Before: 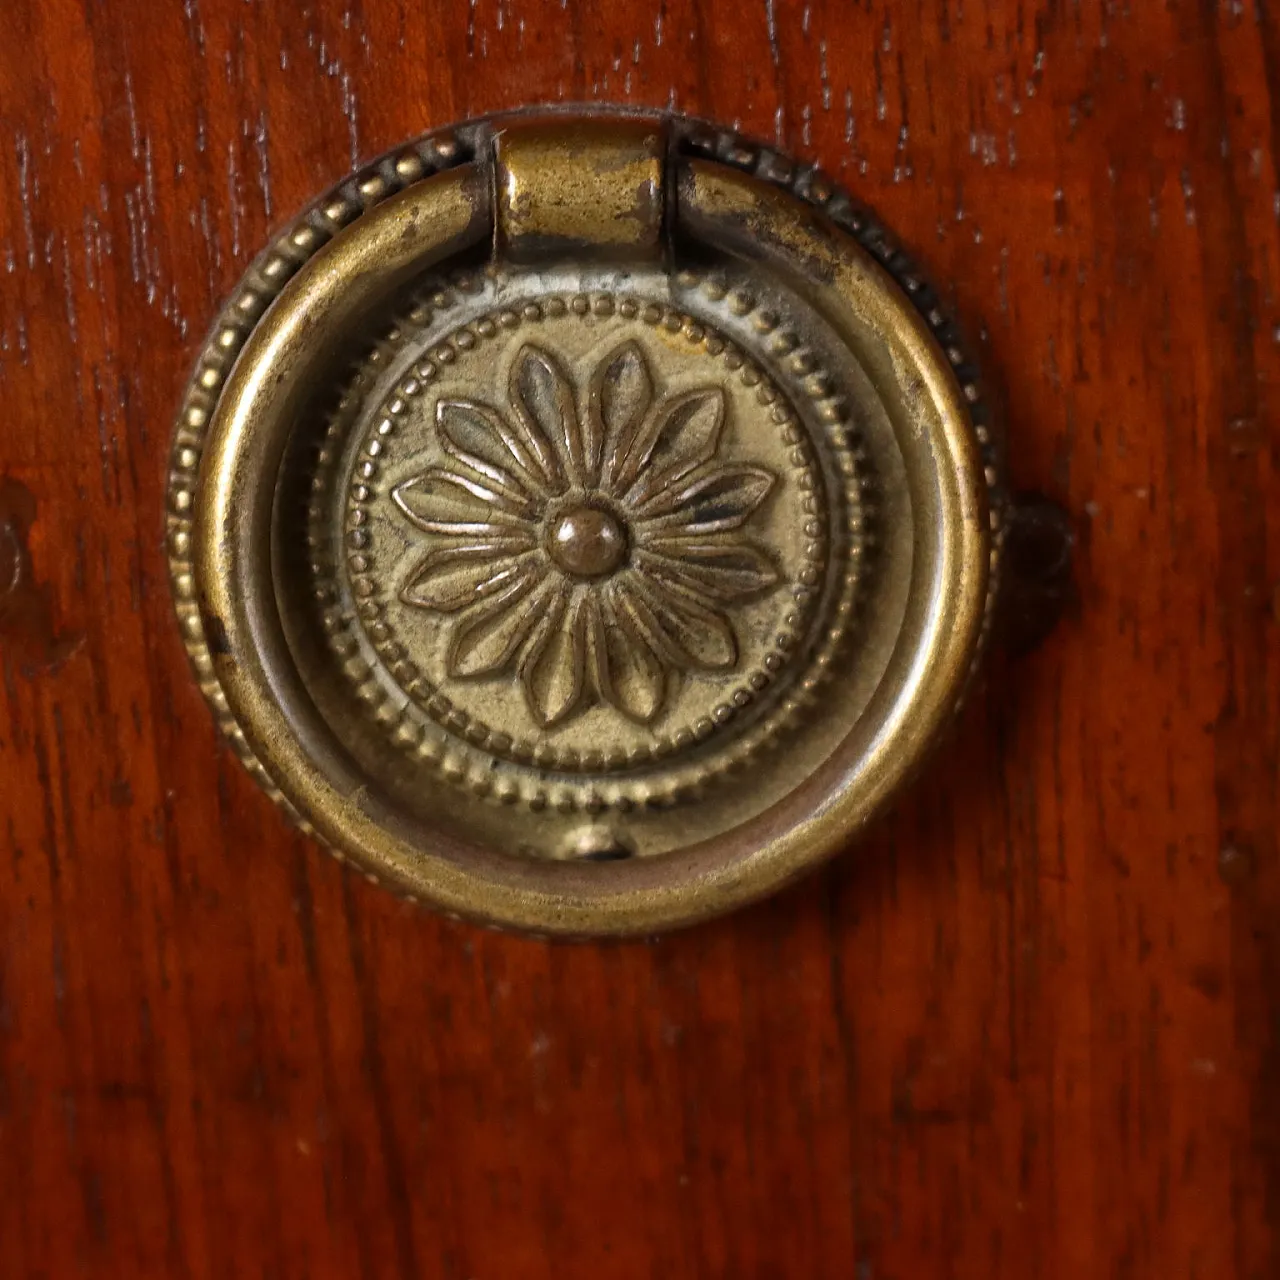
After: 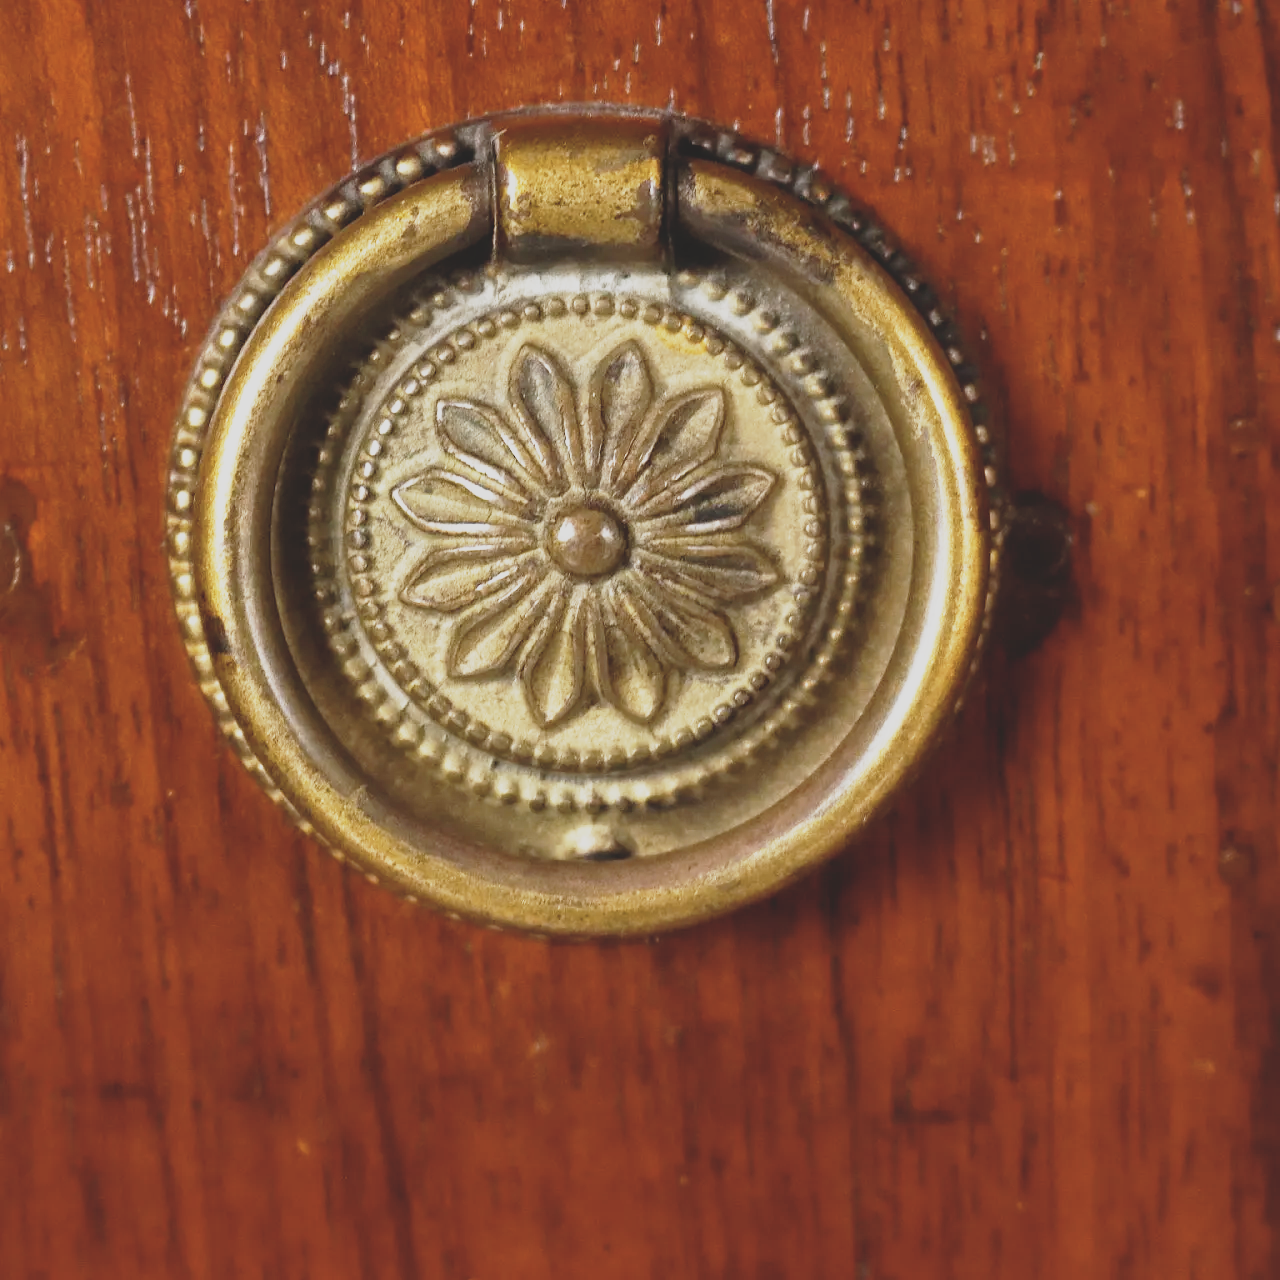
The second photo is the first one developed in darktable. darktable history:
base curve: curves: ch0 [(0, 0) (0.012, 0.01) (0.073, 0.168) (0.31, 0.711) (0.645, 0.957) (1, 1)], preserve colors none
color balance rgb: global offset › luminance 0.497%, perceptual saturation grading › global saturation 30.063%, perceptual brilliance grading › global brilliance 1.791%, perceptual brilliance grading › highlights 7.562%, perceptual brilliance grading › shadows -3.161%
contrast brightness saturation: contrast -0.245, saturation -0.426
